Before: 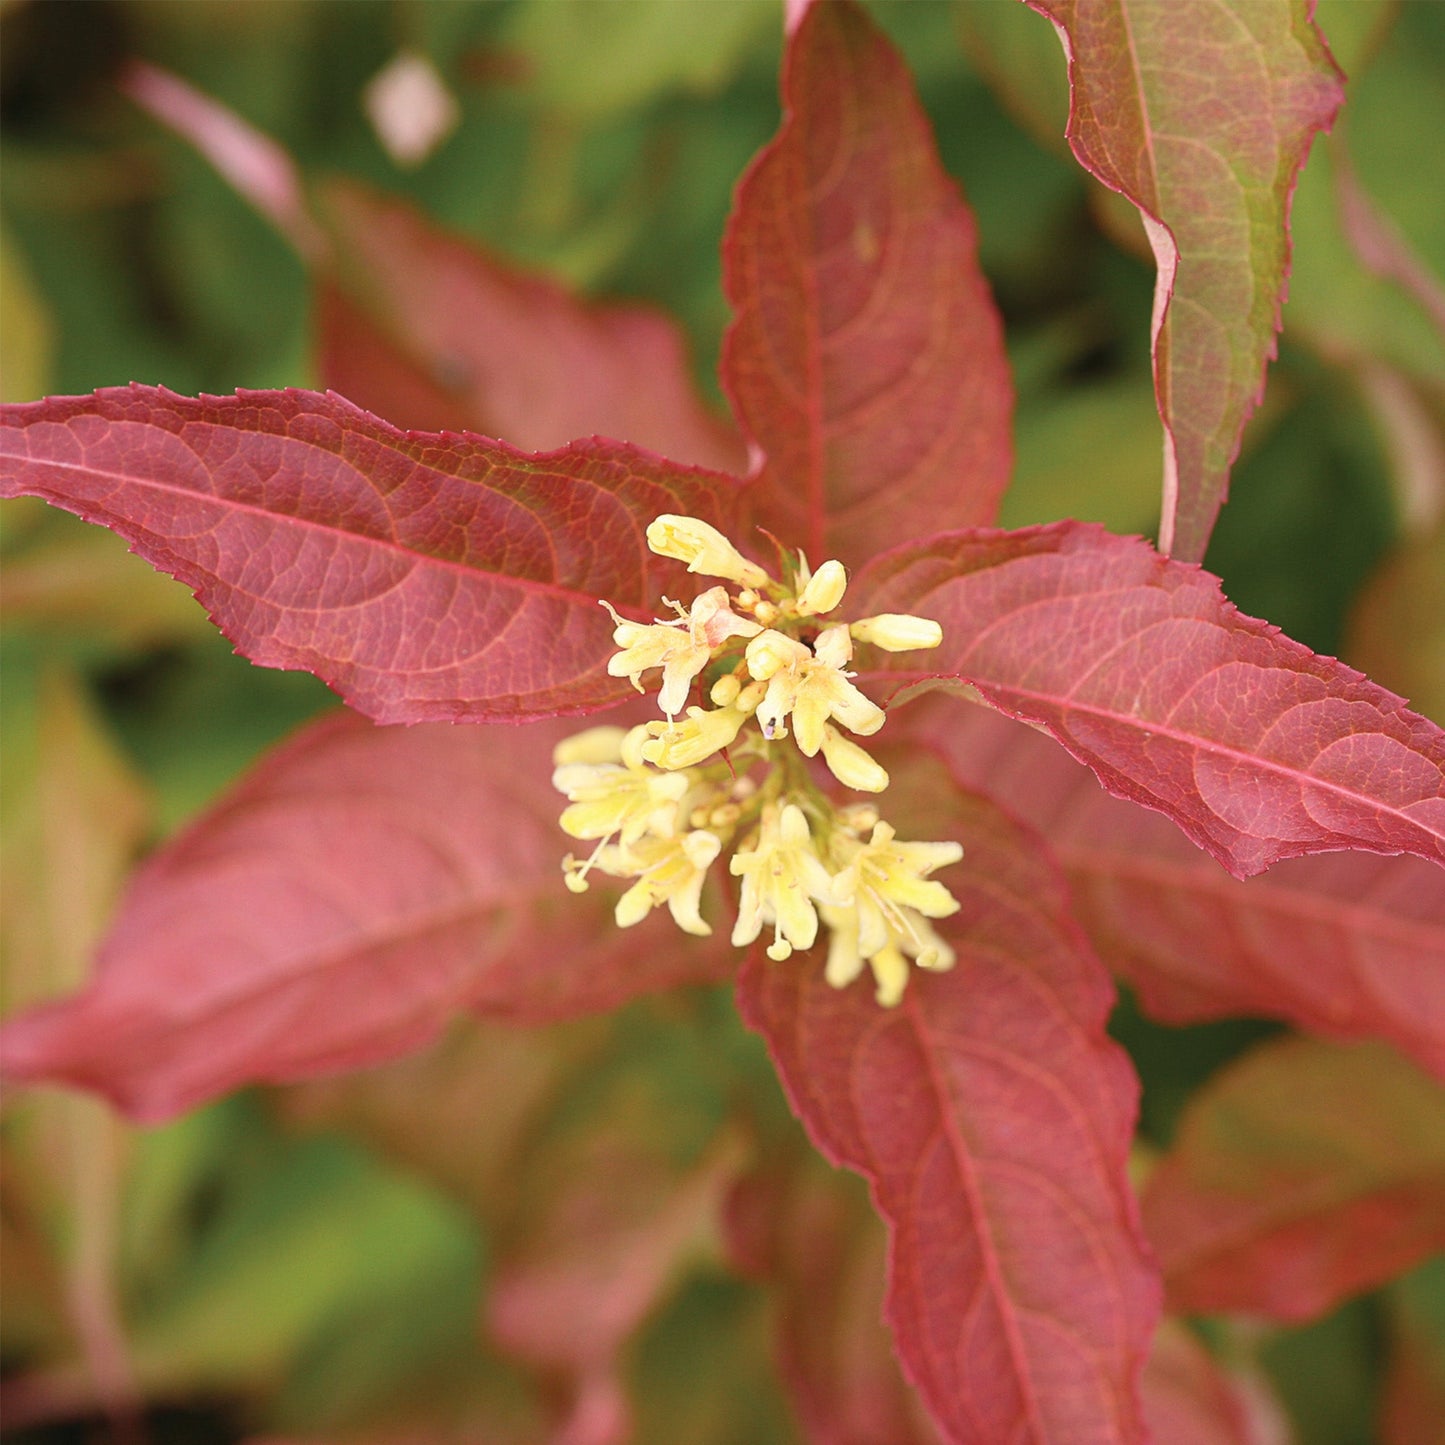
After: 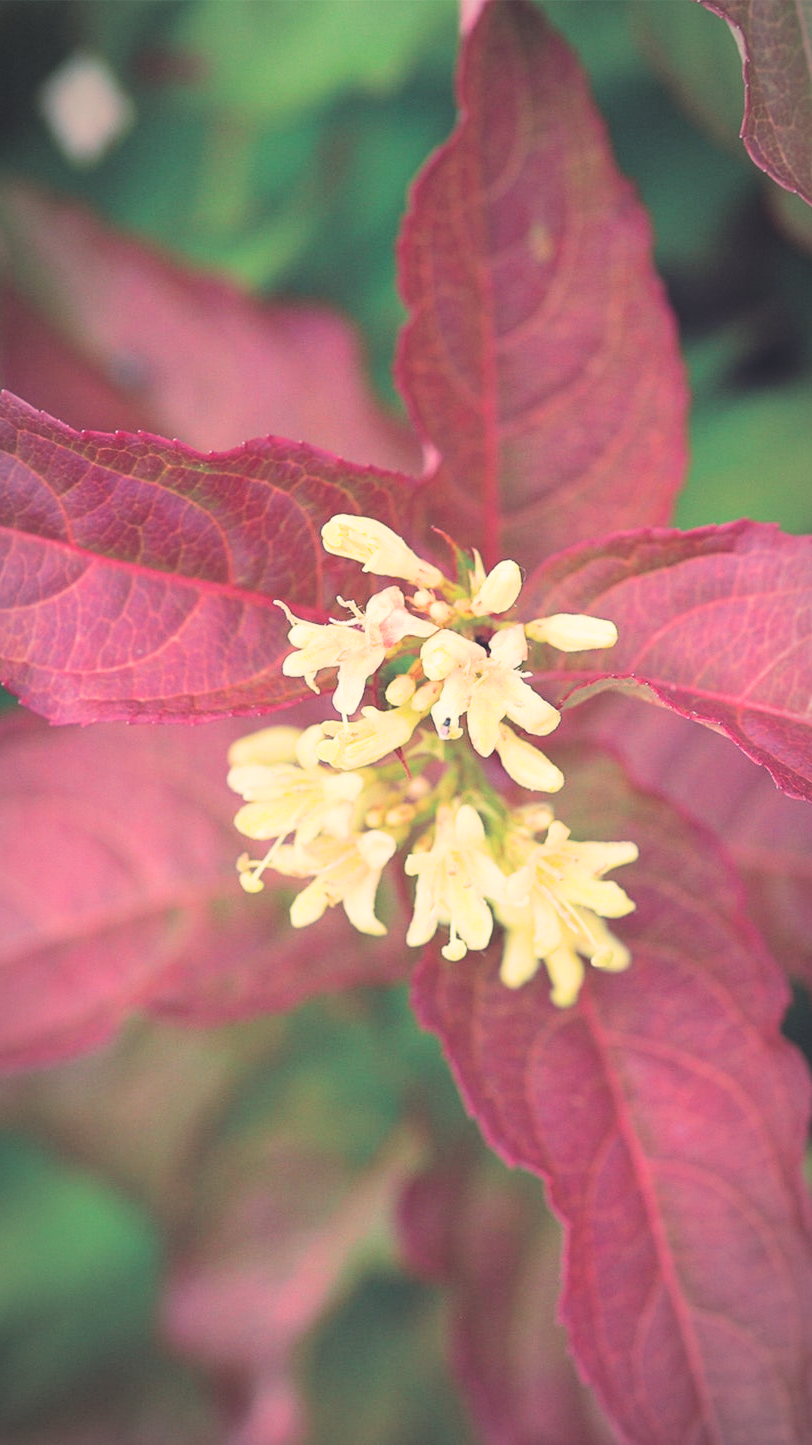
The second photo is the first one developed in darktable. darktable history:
rgb curve: curves: ch0 [(0, 0.186) (0.314, 0.284) (0.576, 0.466) (0.805, 0.691) (0.936, 0.886)]; ch1 [(0, 0.186) (0.314, 0.284) (0.581, 0.534) (0.771, 0.746) (0.936, 0.958)]; ch2 [(0, 0.216) (0.275, 0.39) (1, 1)], mode RGB, independent channels, compensate middle gray true, preserve colors none
exposure: black level correction 0, exposure 0.95 EV, compensate exposure bias true, compensate highlight preservation false
crop and rotate: left 22.516%, right 21.234%
vignetting: fall-off start 87%, automatic ratio true
filmic rgb: black relative exposure -7.65 EV, white relative exposure 4.56 EV, hardness 3.61, color science v6 (2022)
